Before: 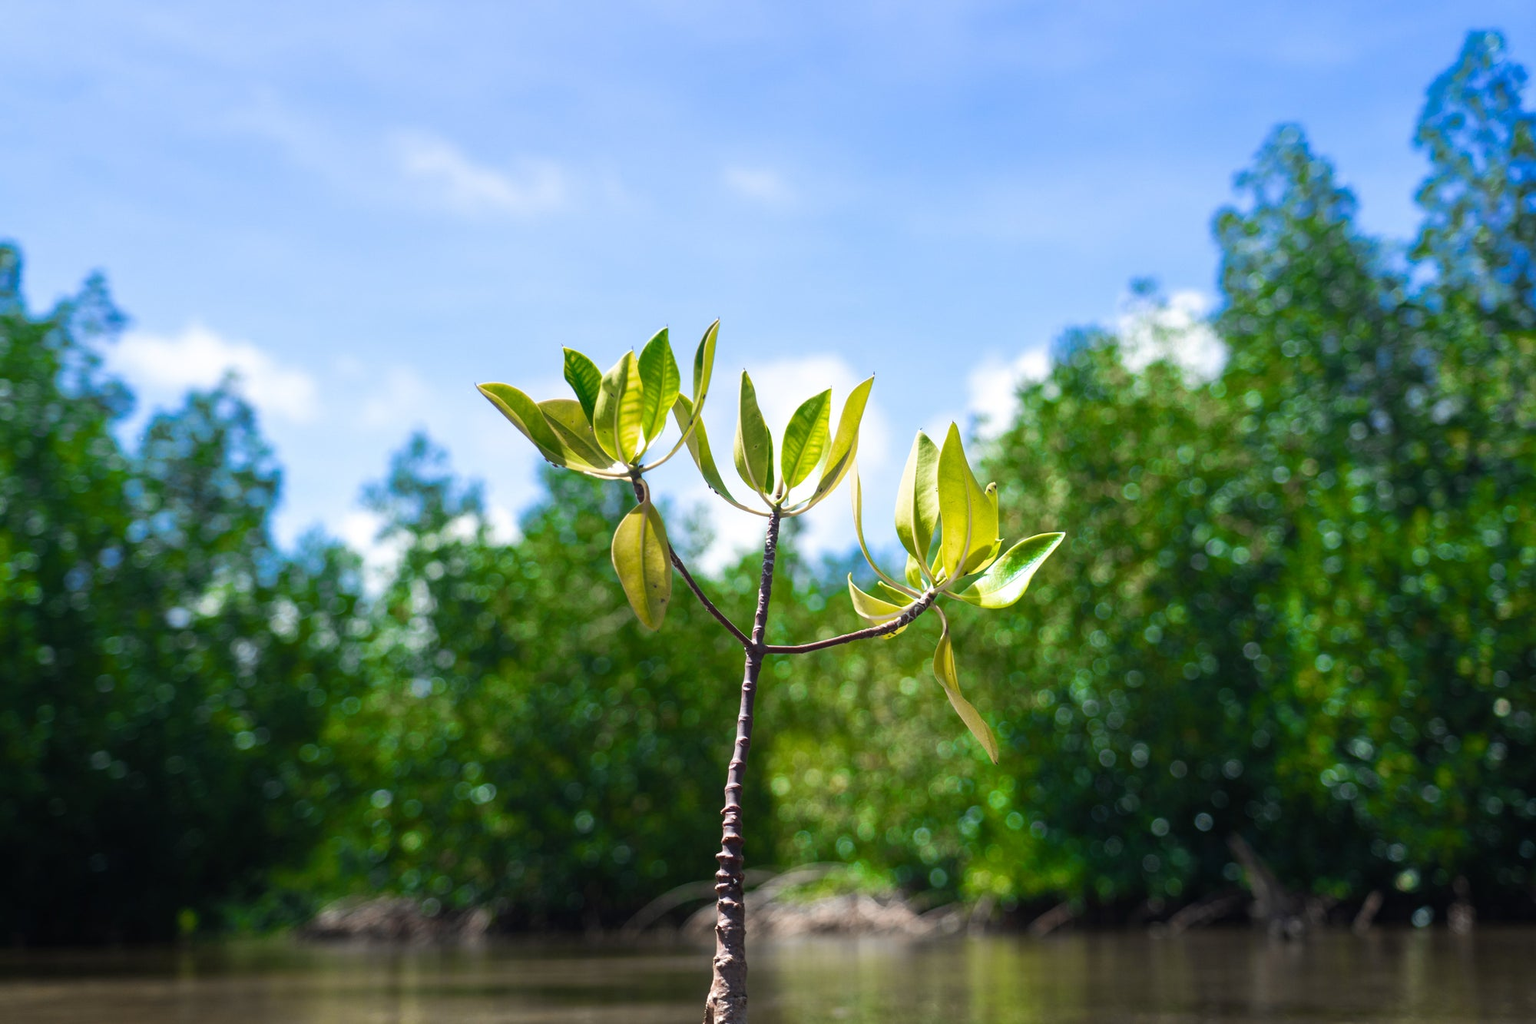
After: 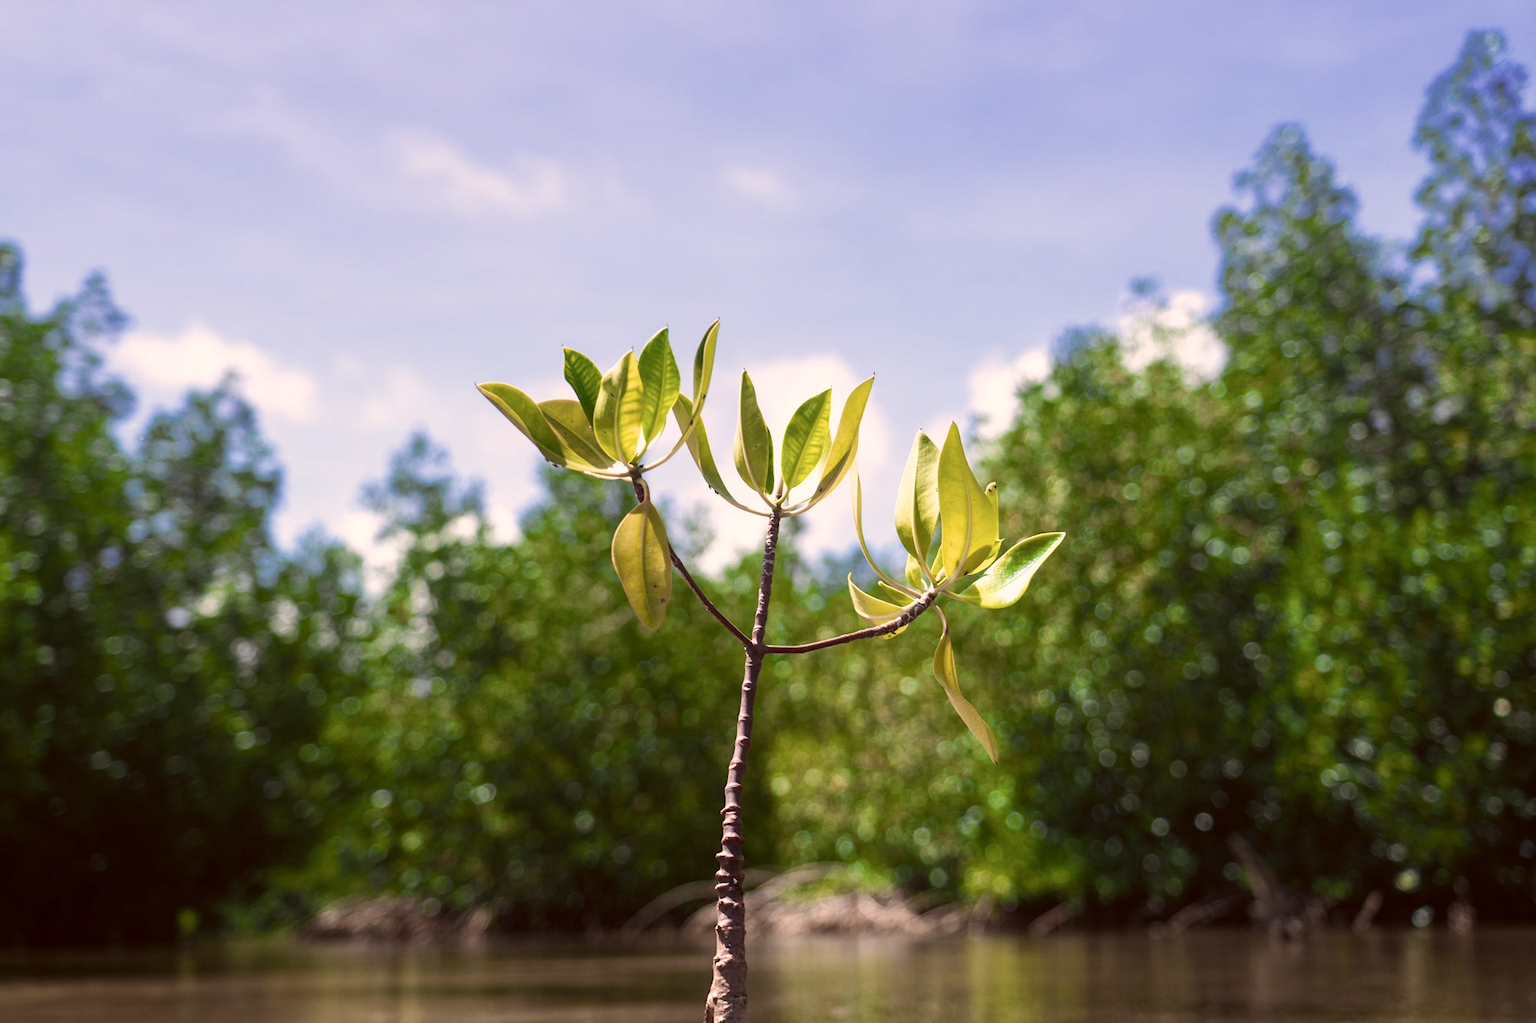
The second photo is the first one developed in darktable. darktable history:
color correction: highlights a* 10.24, highlights b* 9.72, shadows a* 8.56, shadows b* 8.15, saturation 0.801
